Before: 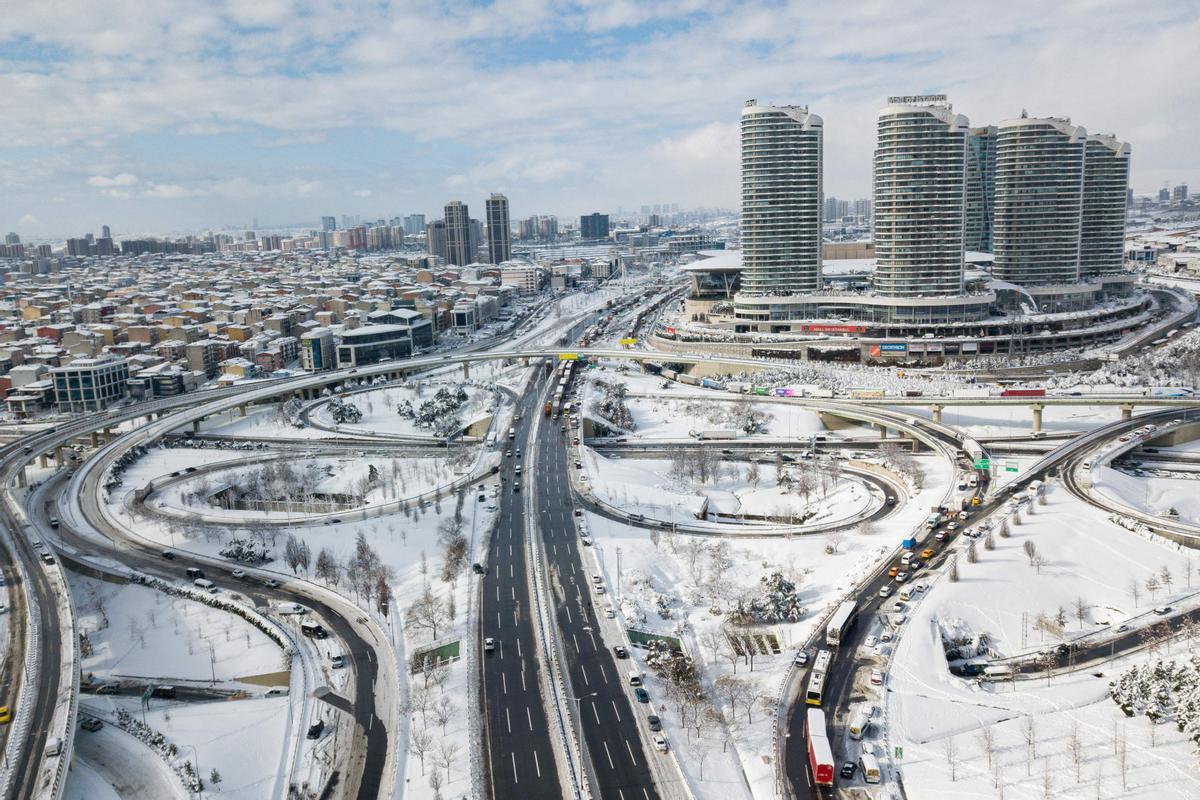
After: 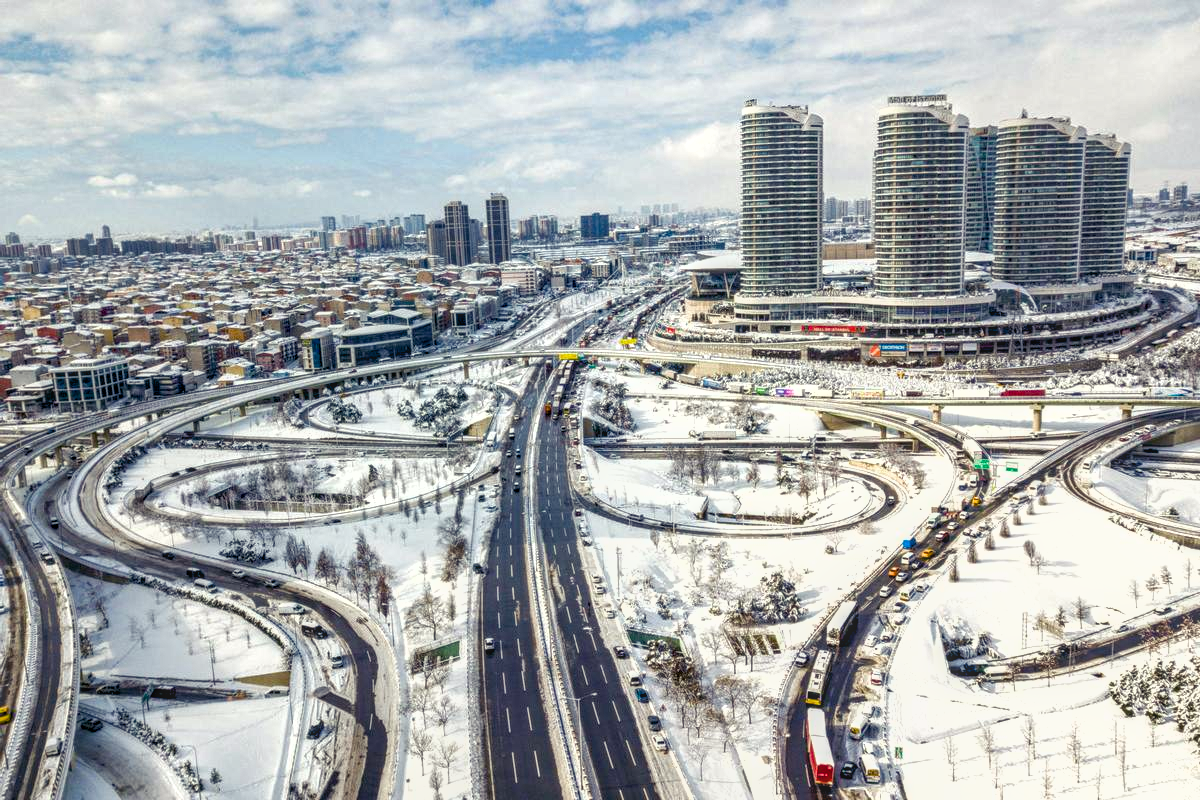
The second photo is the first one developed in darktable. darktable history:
color balance rgb: shadows lift › luminance -21.66%, shadows lift › chroma 6.57%, shadows lift › hue 270°, power › chroma 0.68%, power › hue 60°, highlights gain › luminance 6.08%, highlights gain › chroma 1.33%, highlights gain › hue 90°, global offset › luminance -0.87%, perceptual saturation grading › global saturation 26.86%, perceptual saturation grading › highlights -28.39%, perceptual saturation grading › mid-tones 15.22%, perceptual saturation grading › shadows 33.98%, perceptual brilliance grading › highlights 10%, perceptual brilliance grading › mid-tones 5%
local contrast: highlights 0%, shadows 0%, detail 133%
tone equalizer: on, module defaults
shadows and highlights: radius 125.46, shadows 30.51, highlights -30.51, low approximation 0.01, soften with gaussian
